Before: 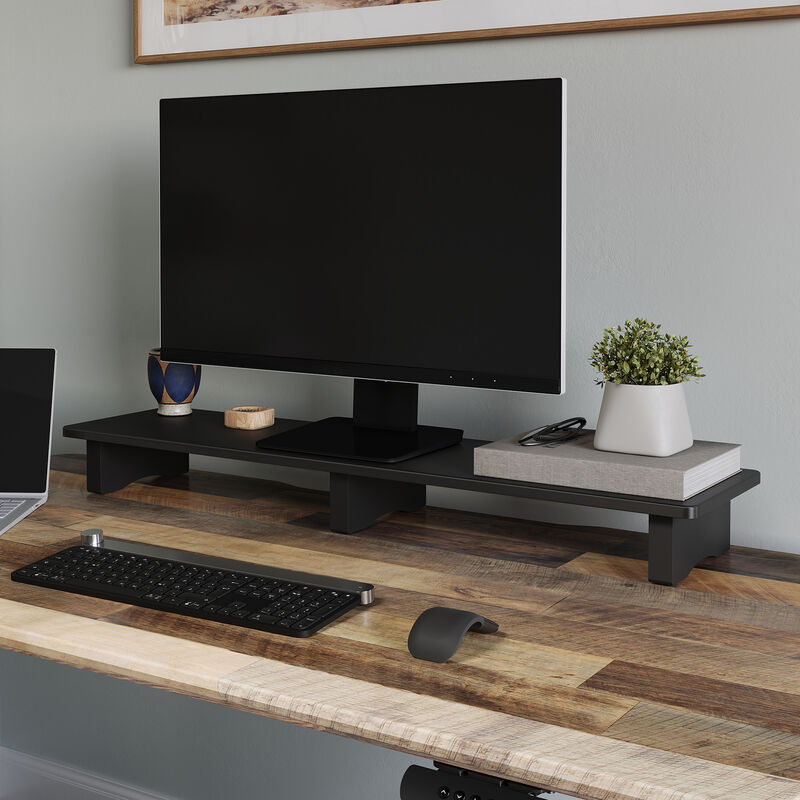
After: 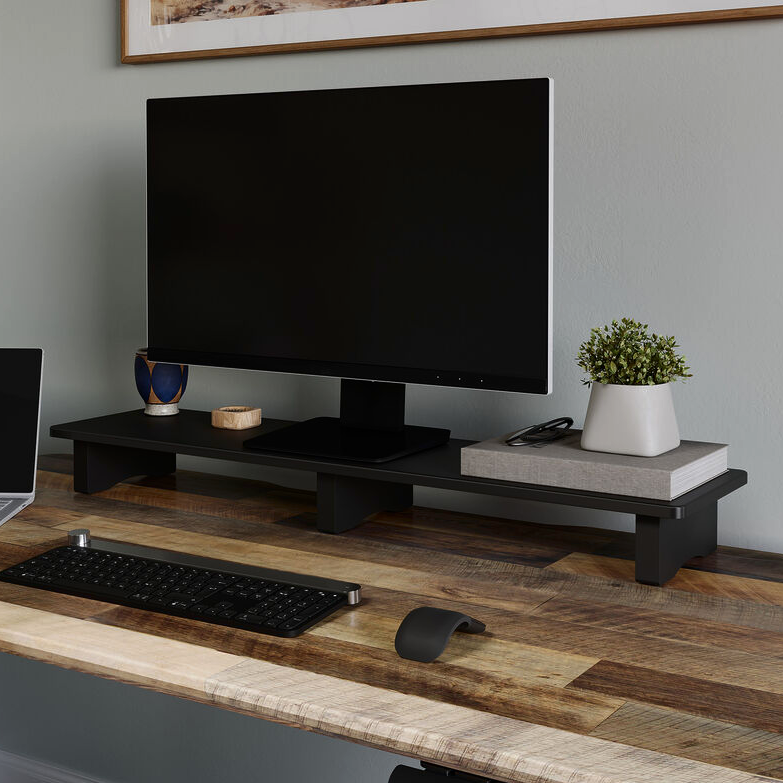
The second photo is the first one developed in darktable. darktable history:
crop: left 1.743%, right 0.268%, bottom 2.011%
contrast brightness saturation: contrast 0.07, brightness -0.13, saturation 0.06
